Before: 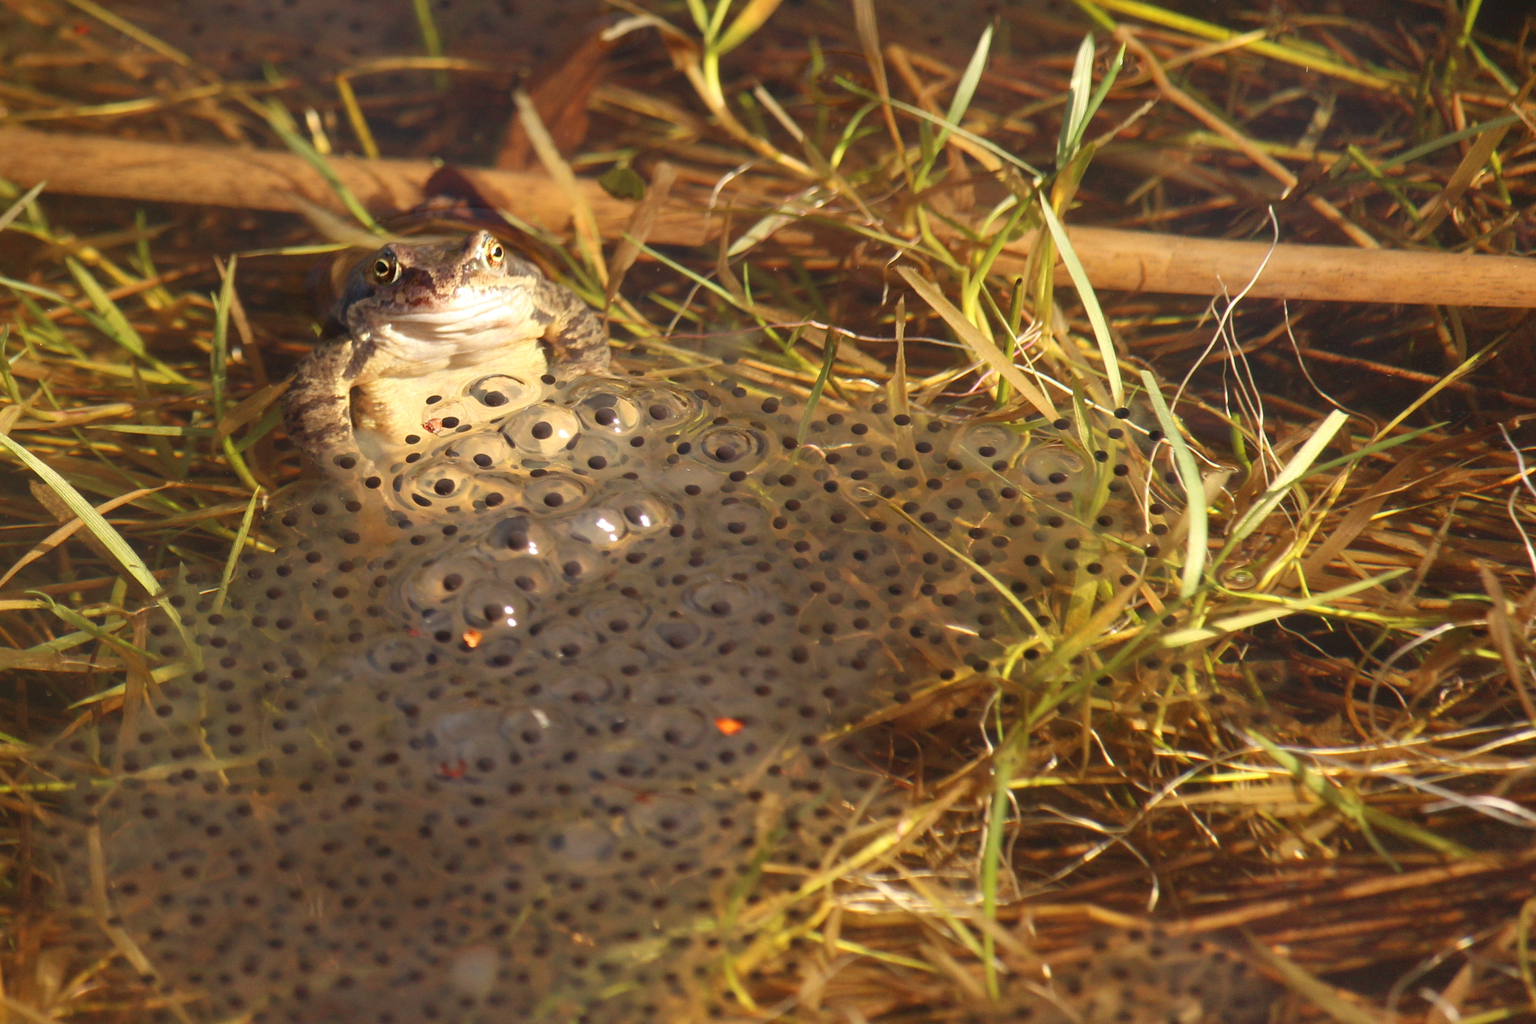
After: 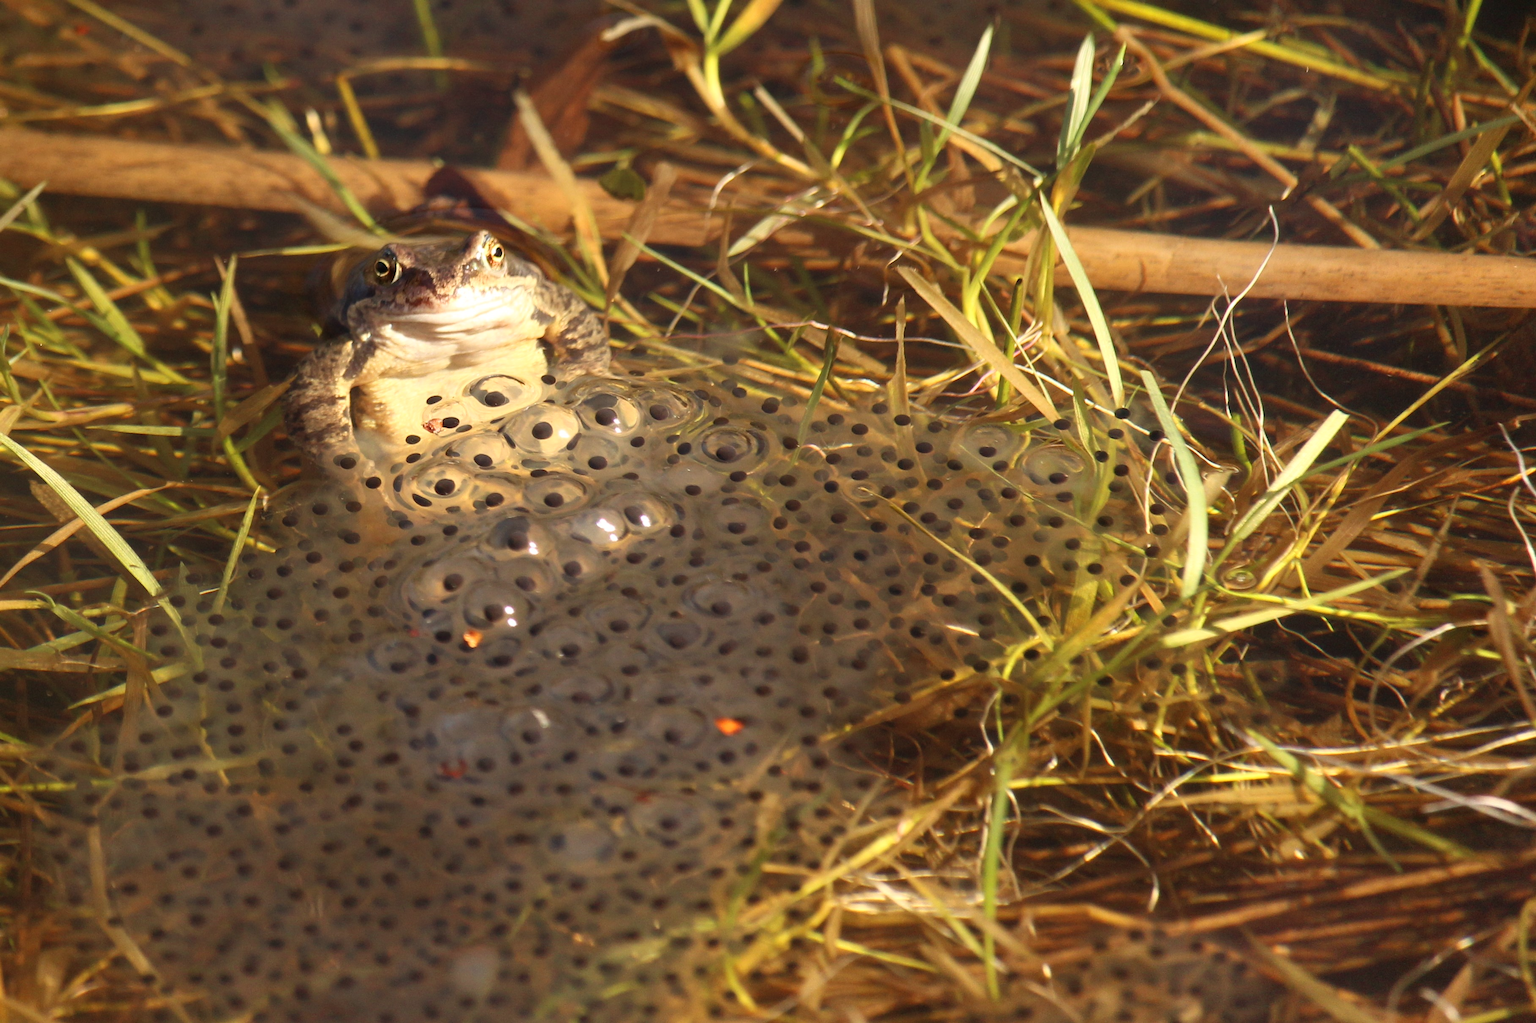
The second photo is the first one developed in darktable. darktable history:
rotate and perspective: crop left 0, crop top 0
rgb curve: curves: ch0 [(0, 0) (0.078, 0.051) (0.929, 0.956) (1, 1)], compensate middle gray true
